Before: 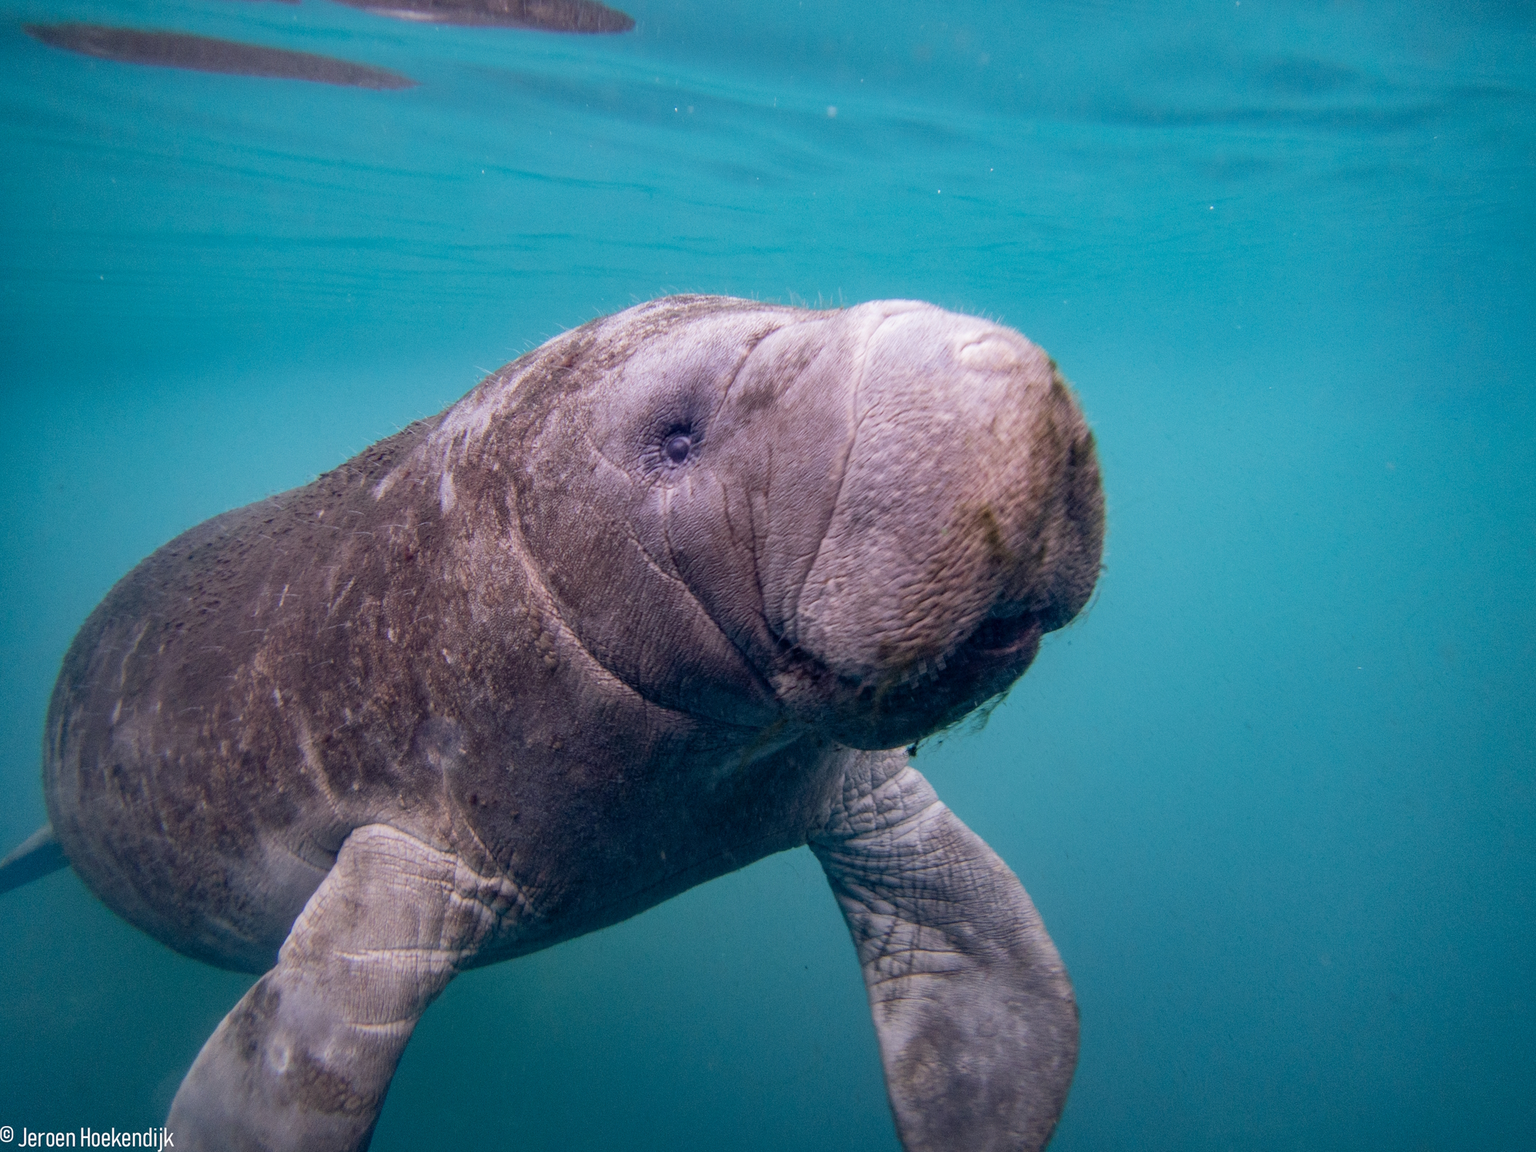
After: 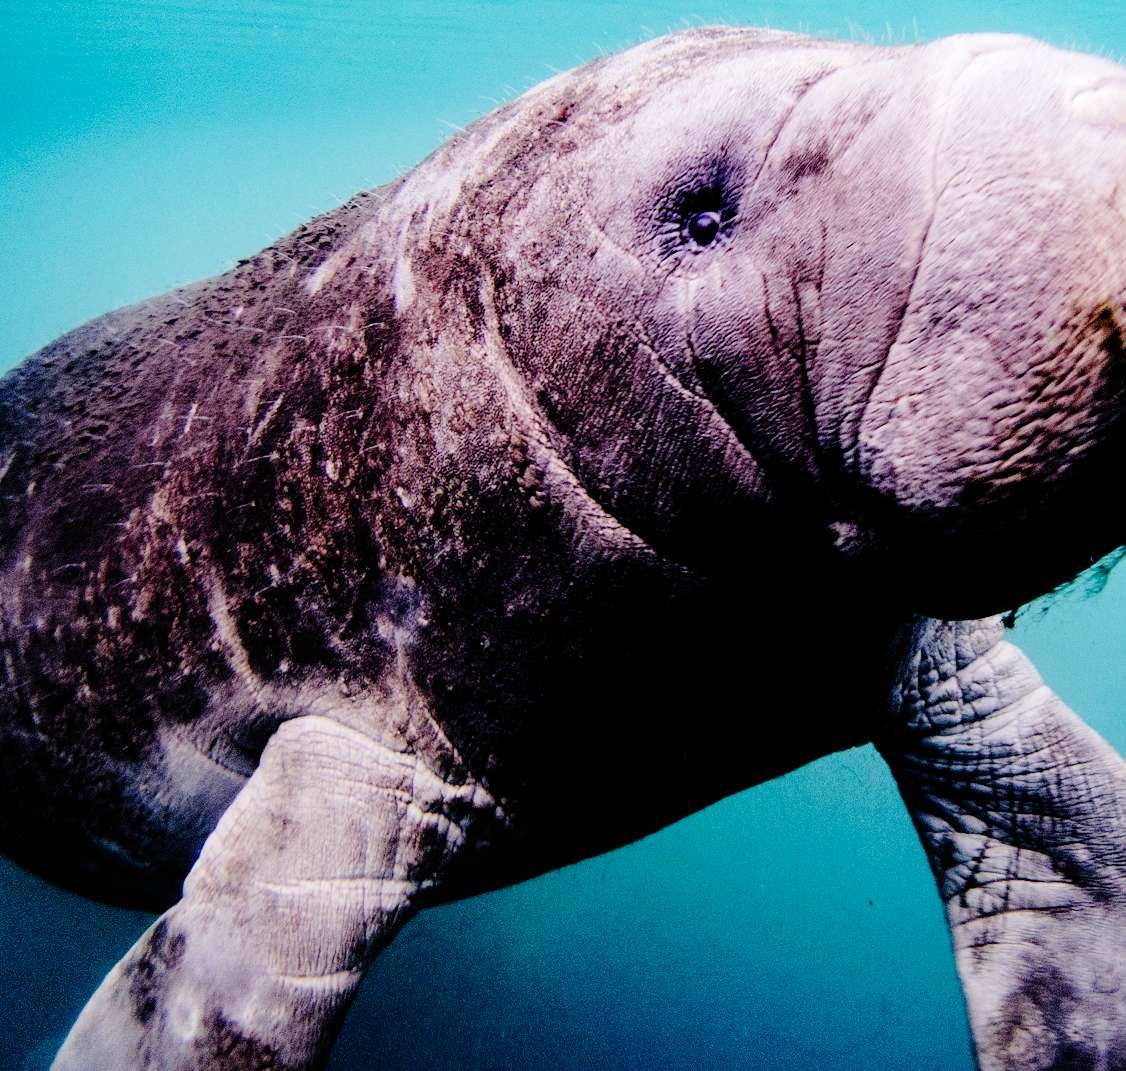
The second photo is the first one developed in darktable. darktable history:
local contrast: mode bilateral grid, contrast 100, coarseness 100, detail 94%, midtone range 0.2
base curve: curves: ch0 [(0, 0) (0.036, 0.01) (0.123, 0.254) (0.258, 0.504) (0.507, 0.748) (1, 1)], preserve colors none
rgb levels: levels [[0.034, 0.472, 0.904], [0, 0.5, 1], [0, 0.5, 1]]
crop: left 8.966%, top 23.852%, right 34.699%, bottom 4.703%
